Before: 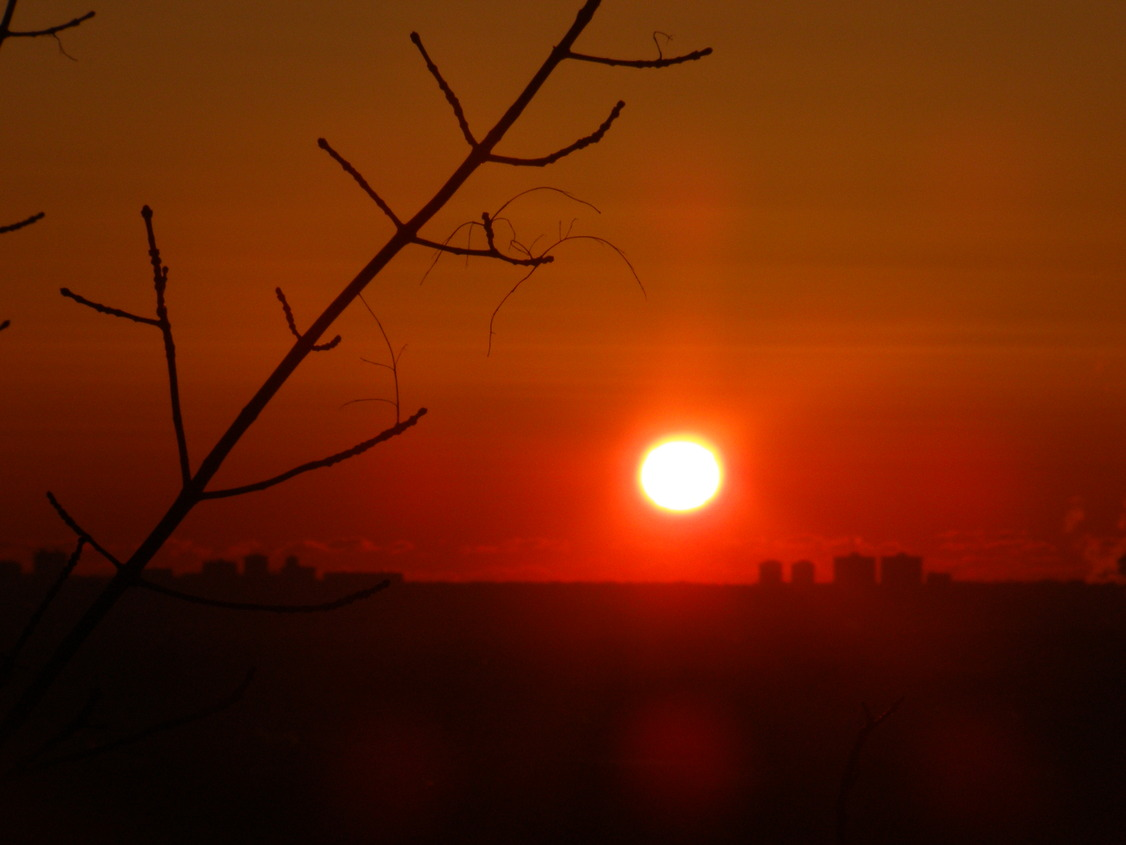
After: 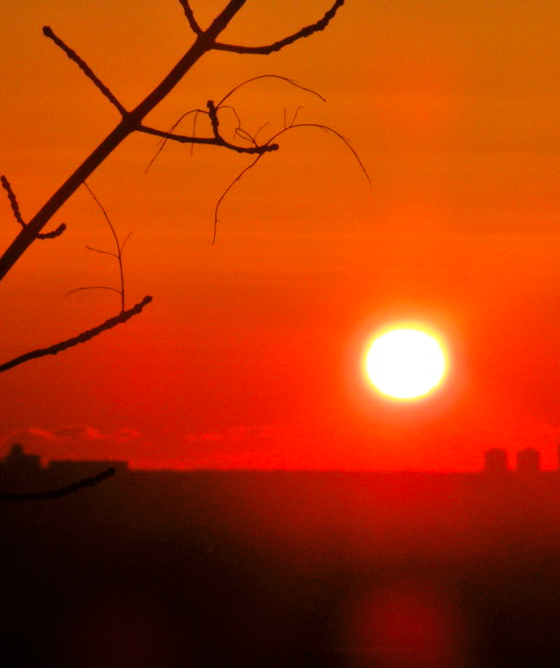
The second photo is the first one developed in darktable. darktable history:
tone equalizer: -7 EV 0.16 EV, -6 EV 0.596 EV, -5 EV 1.13 EV, -4 EV 1.3 EV, -3 EV 1.12 EV, -2 EV 0.6 EV, -1 EV 0.16 EV
crop and rotate: angle 0.024°, left 24.452%, top 13.258%, right 25.767%, bottom 7.591%
tone curve: curves: ch0 [(0, 0) (0.004, 0.001) (0.133, 0.112) (0.325, 0.362) (0.832, 0.893) (1, 1)], color space Lab, linked channels, preserve colors none
